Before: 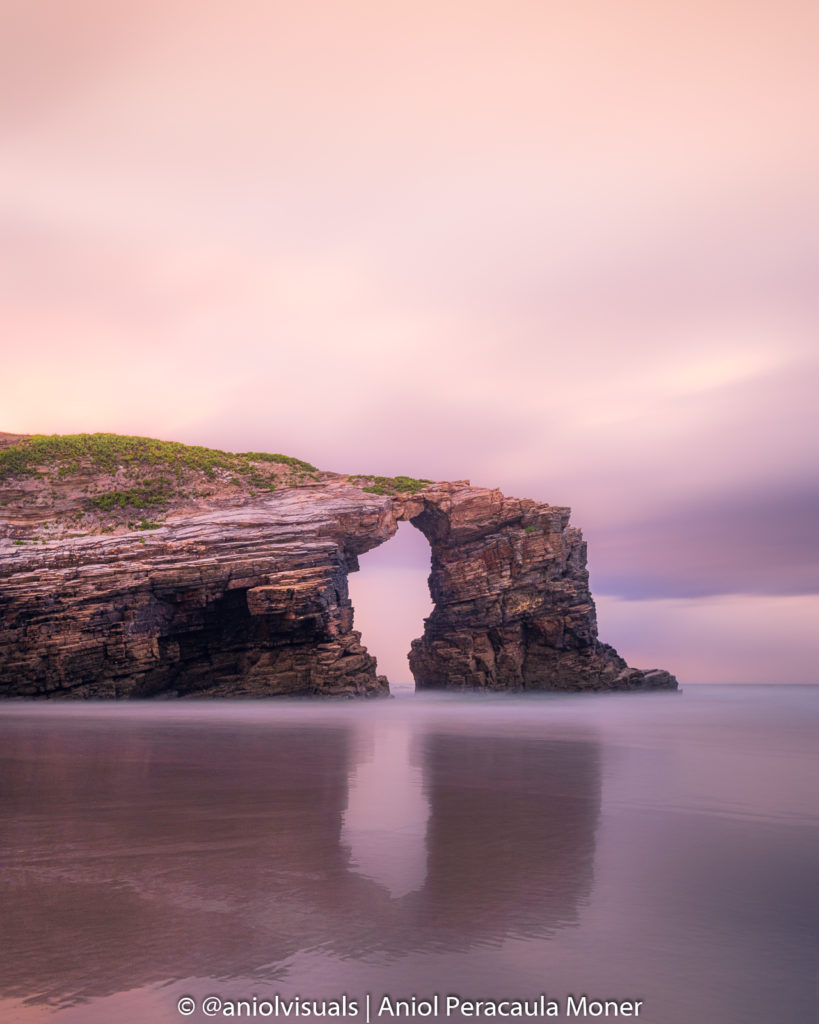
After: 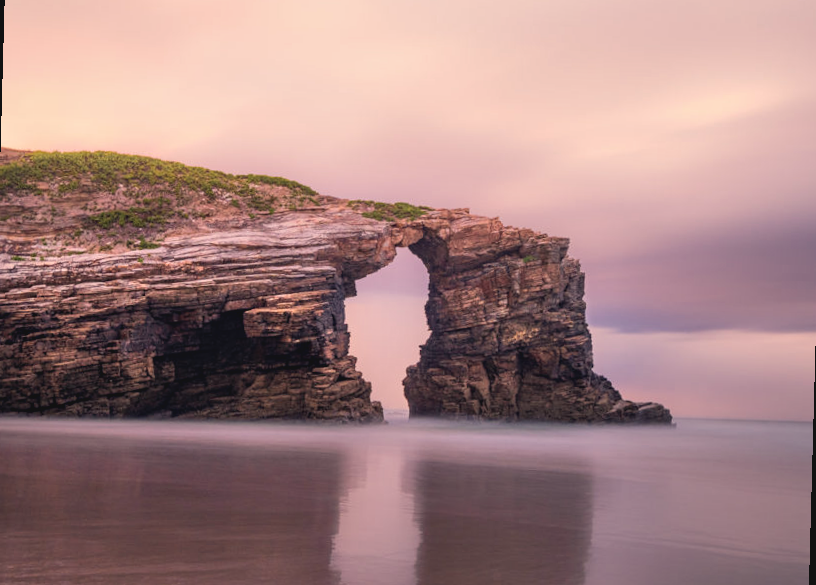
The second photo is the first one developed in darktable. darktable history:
crop and rotate: top 25.357%, bottom 13.942%
contrast brightness saturation: contrast -0.1, saturation -0.1
rotate and perspective: rotation 1.57°, crop left 0.018, crop right 0.982, crop top 0.039, crop bottom 0.961
color balance rgb: on, module defaults
white balance: red 1.045, blue 0.932
contrast equalizer: y [[0.546, 0.552, 0.554, 0.554, 0.552, 0.546], [0.5 ×6], [0.5 ×6], [0 ×6], [0 ×6]]
